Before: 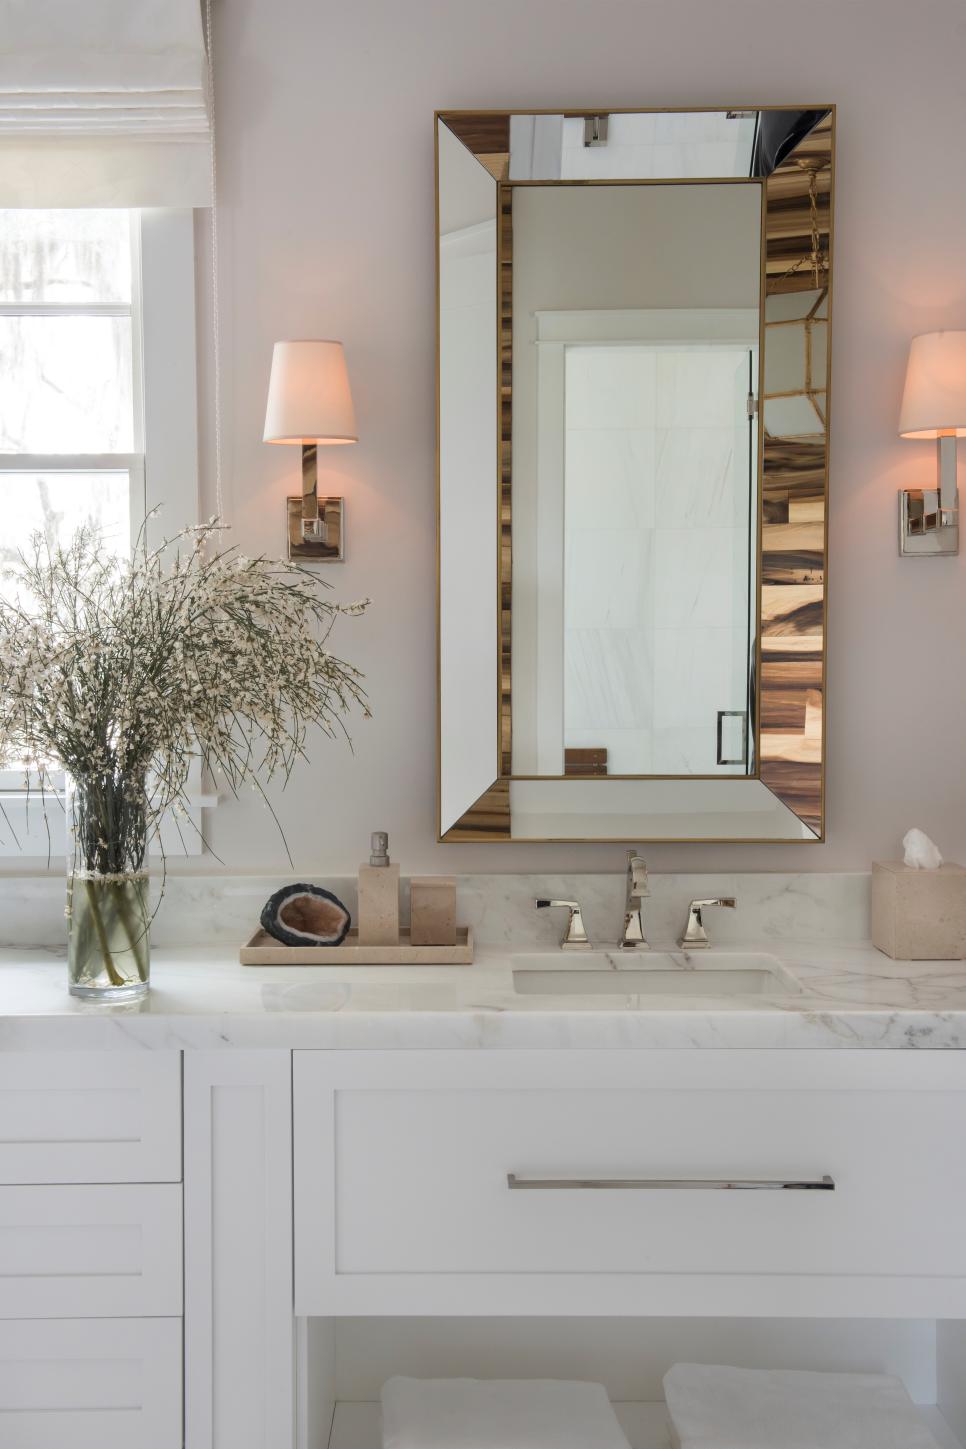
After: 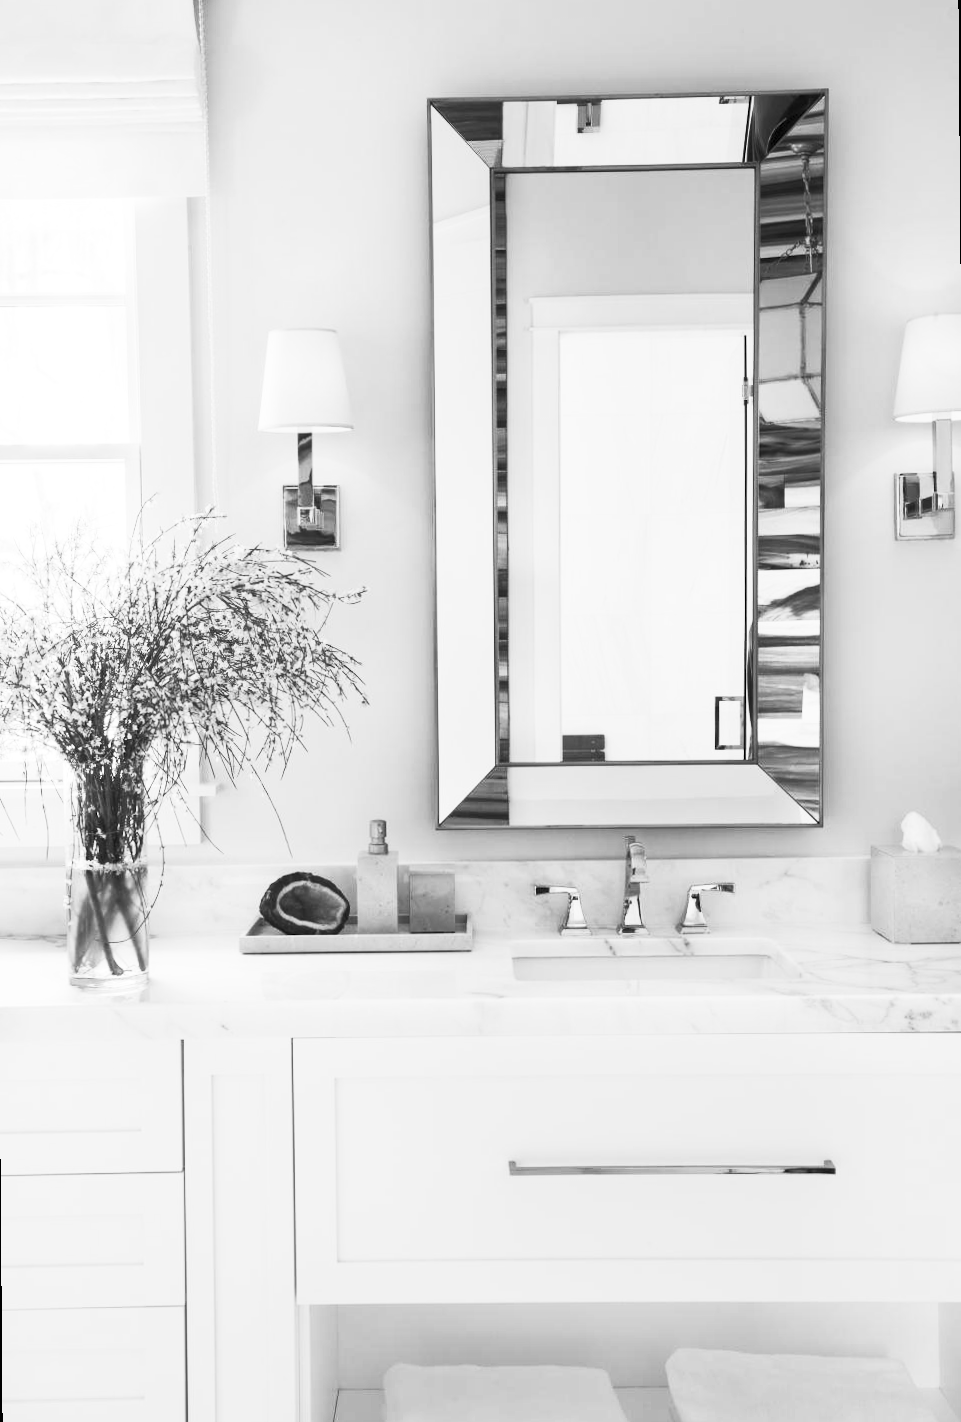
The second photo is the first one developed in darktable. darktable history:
exposure: compensate highlight preservation false
contrast brightness saturation: contrast 0.53, brightness 0.47, saturation -1
rotate and perspective: rotation -0.45°, automatic cropping original format, crop left 0.008, crop right 0.992, crop top 0.012, crop bottom 0.988
